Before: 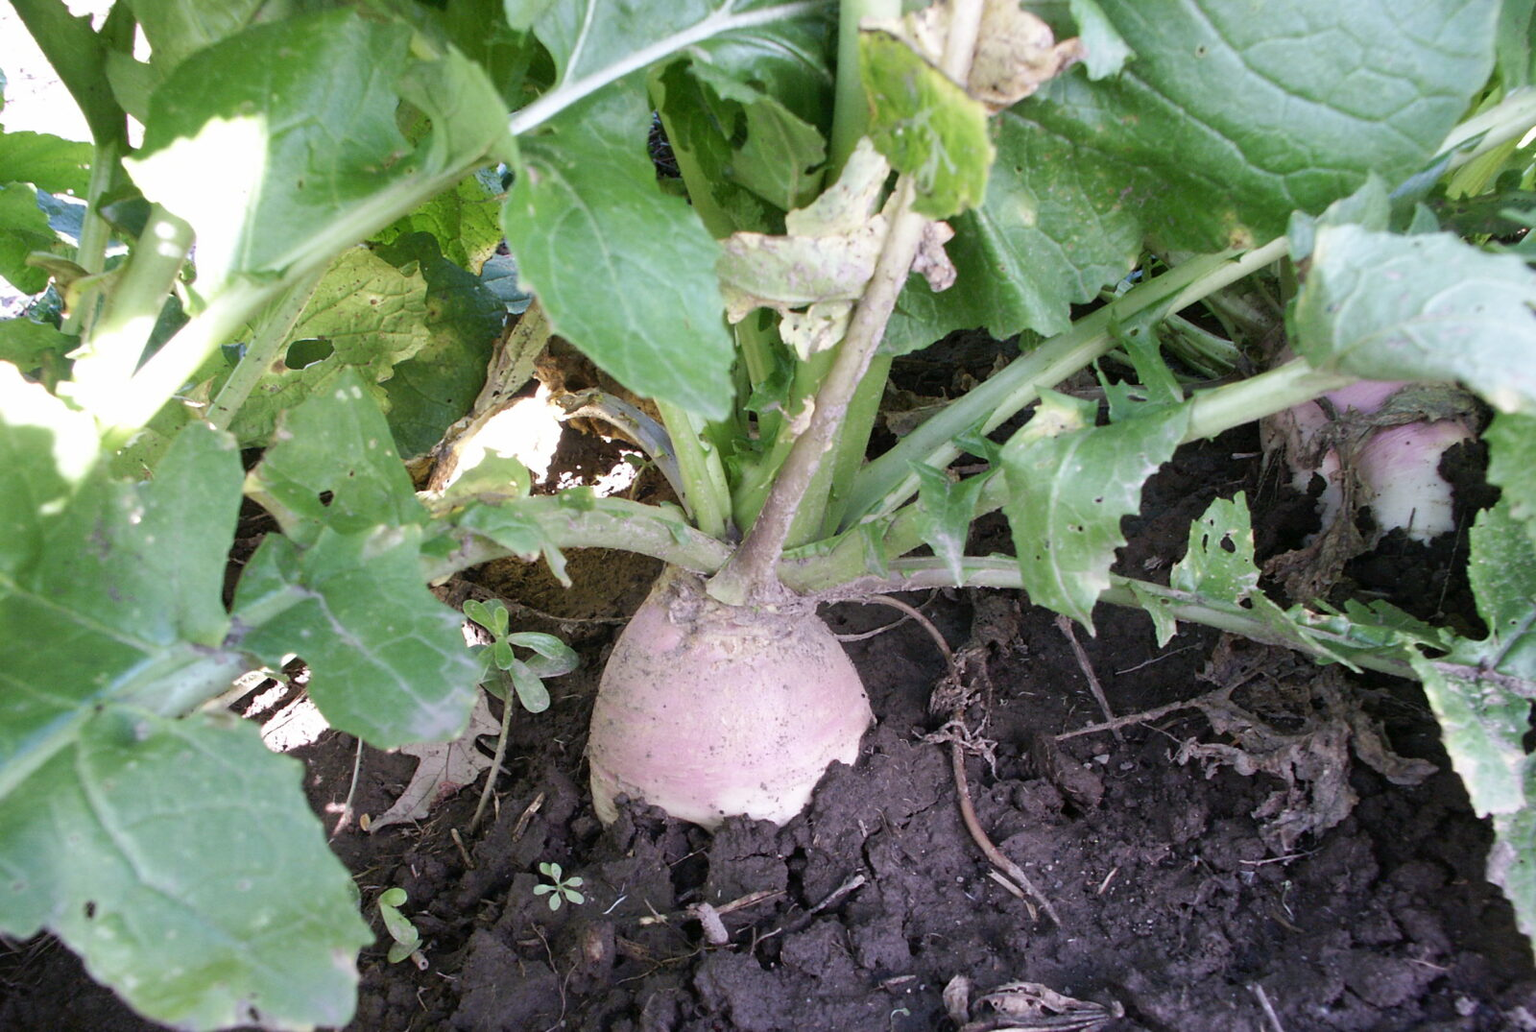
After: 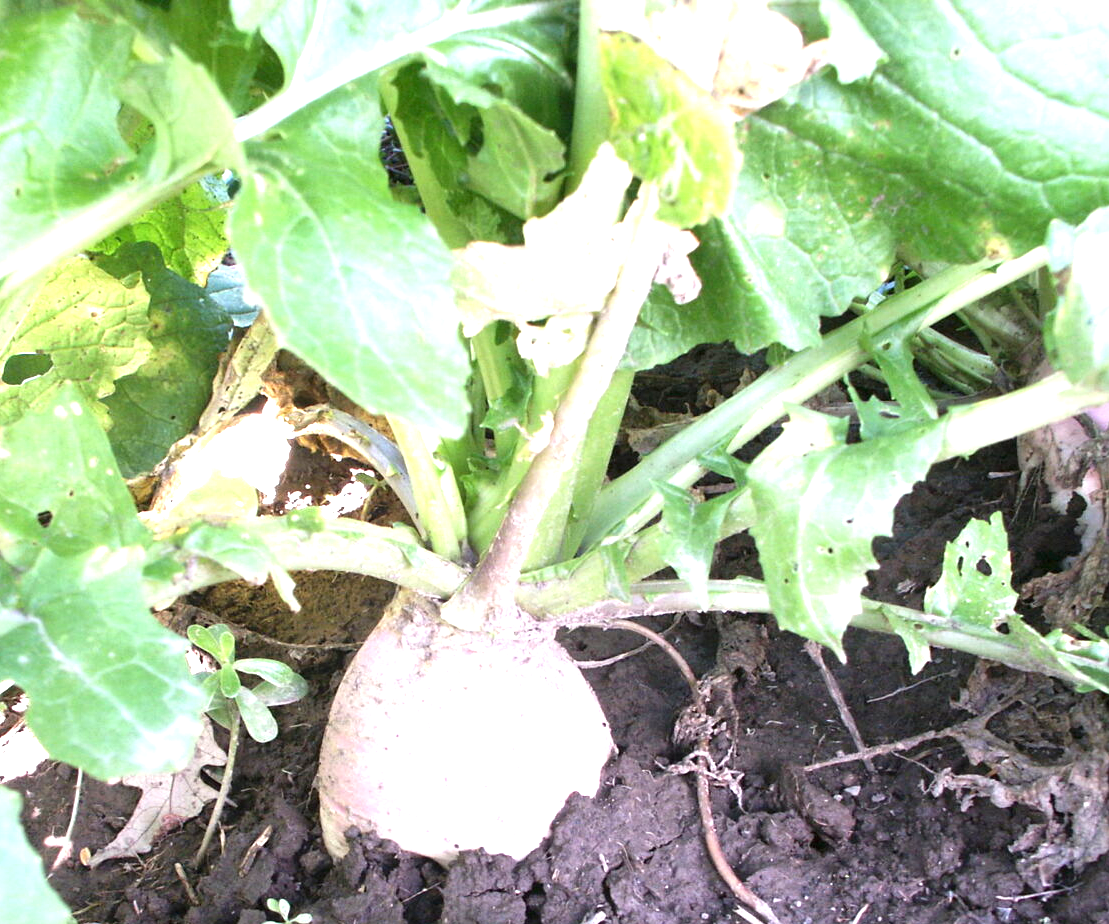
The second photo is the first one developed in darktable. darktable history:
crop: left 18.479%, right 12.2%, bottom 13.971%
exposure: black level correction 0, exposure 1.45 EV, compensate exposure bias true, compensate highlight preservation false
